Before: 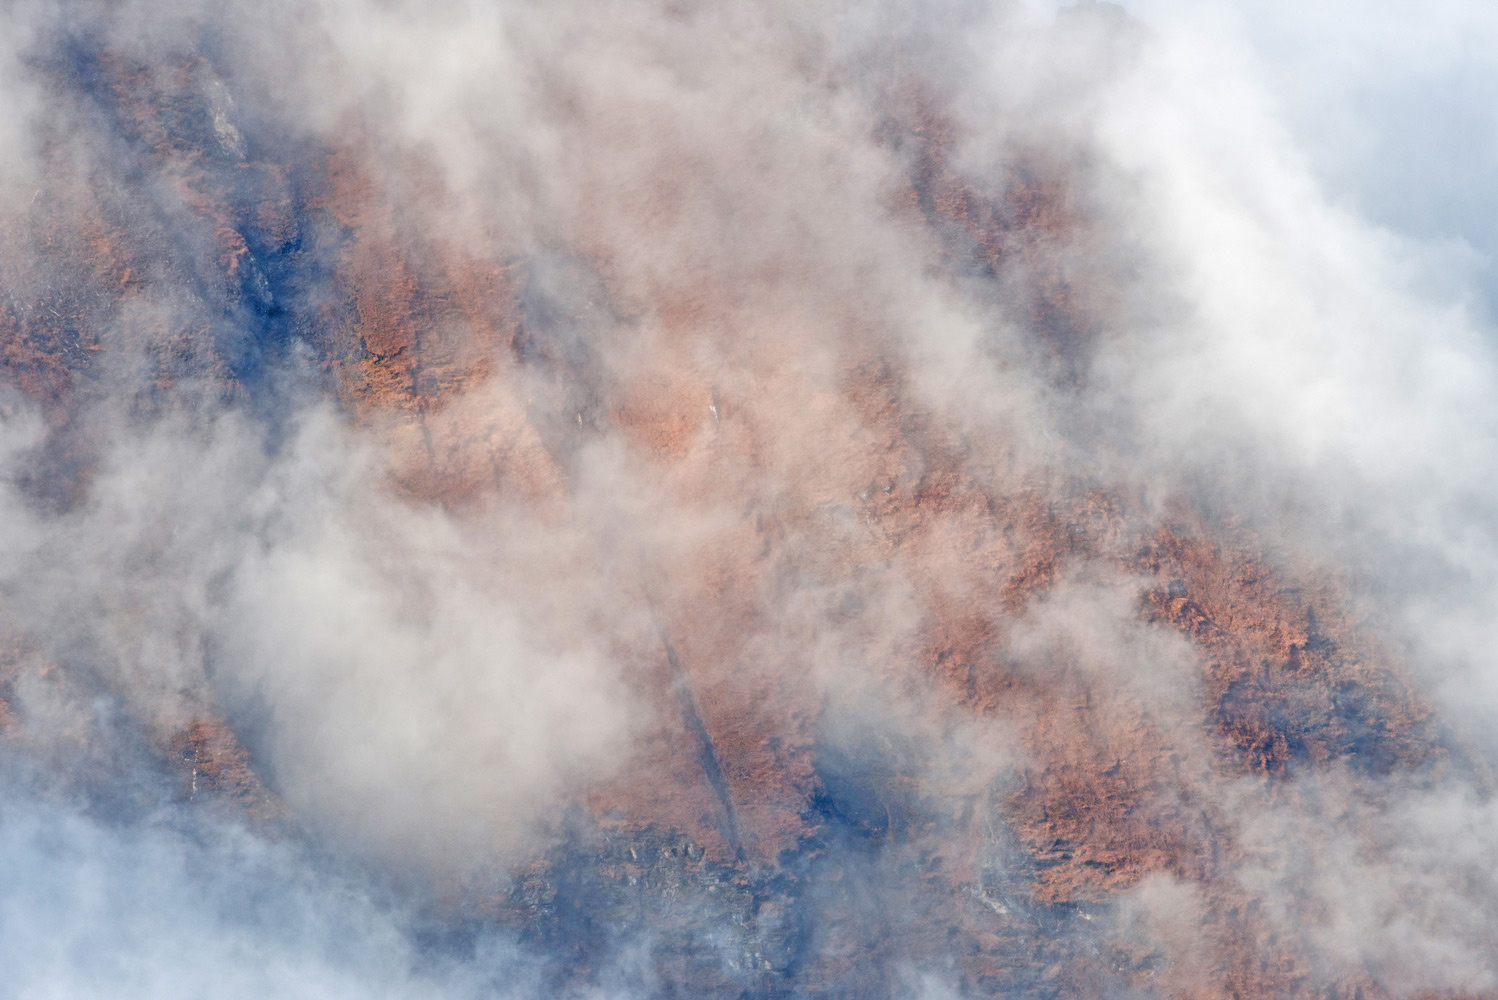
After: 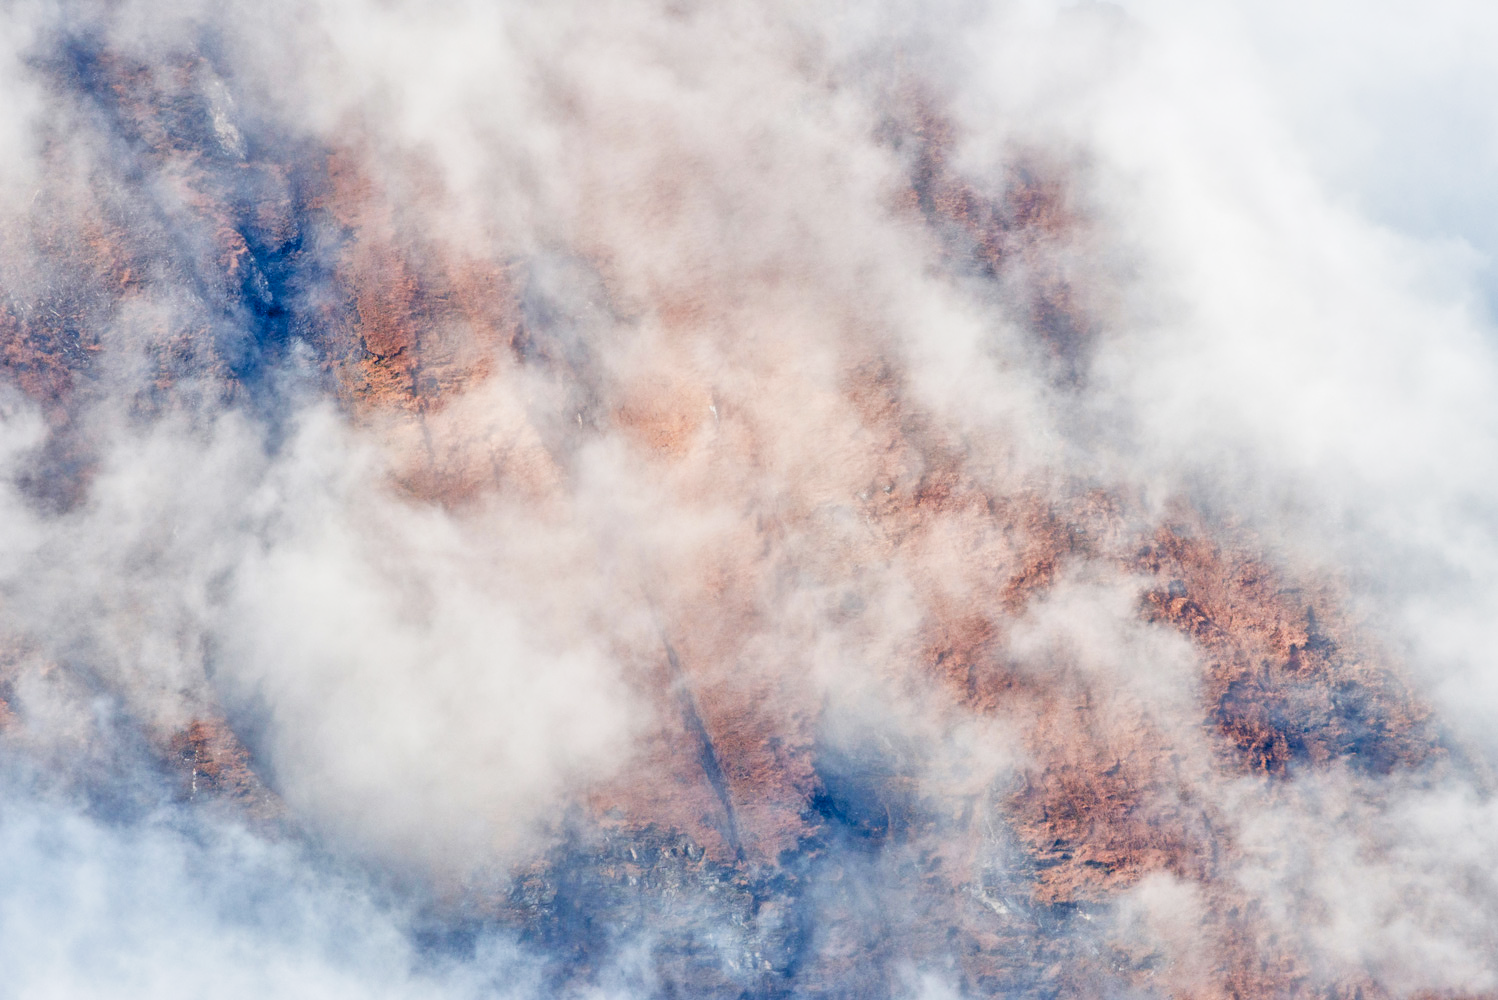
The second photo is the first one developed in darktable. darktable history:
contrast equalizer: octaves 7, y [[0.536, 0.565, 0.581, 0.516, 0.52, 0.491], [0.5 ×6], [0.5 ×6], [0 ×6], [0 ×6]]
tone curve: curves: ch0 [(0, 0) (0.131, 0.116) (0.316, 0.345) (0.501, 0.584) (0.629, 0.732) (0.812, 0.888) (1, 0.974)]; ch1 [(0, 0) (0.366, 0.367) (0.475, 0.462) (0.494, 0.496) (0.504, 0.499) (0.553, 0.584) (1, 1)]; ch2 [(0, 0) (0.333, 0.346) (0.375, 0.375) (0.424, 0.43) (0.476, 0.492) (0.502, 0.502) (0.533, 0.556) (0.566, 0.599) (0.614, 0.653) (1, 1)], preserve colors none
